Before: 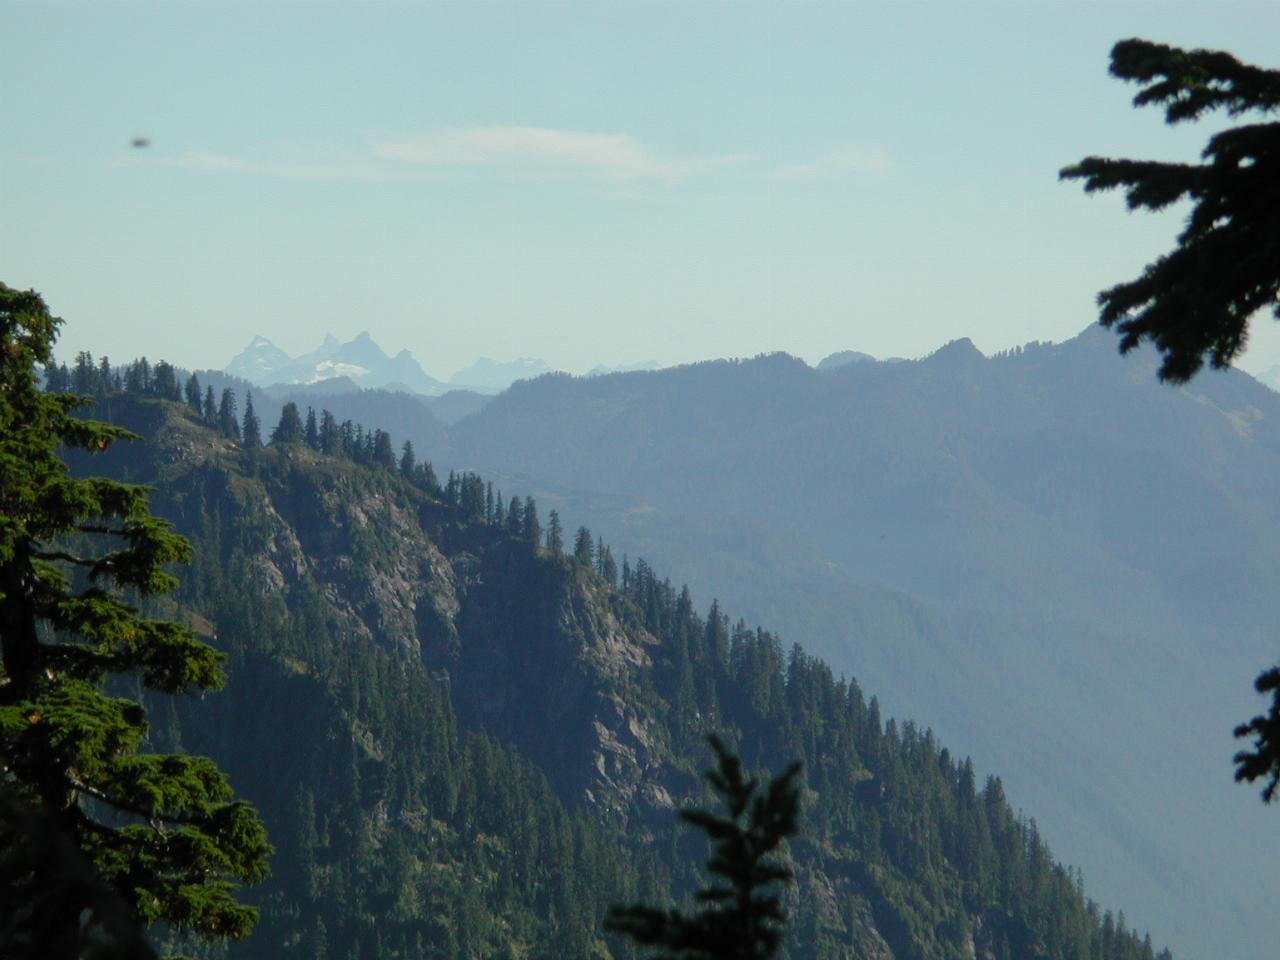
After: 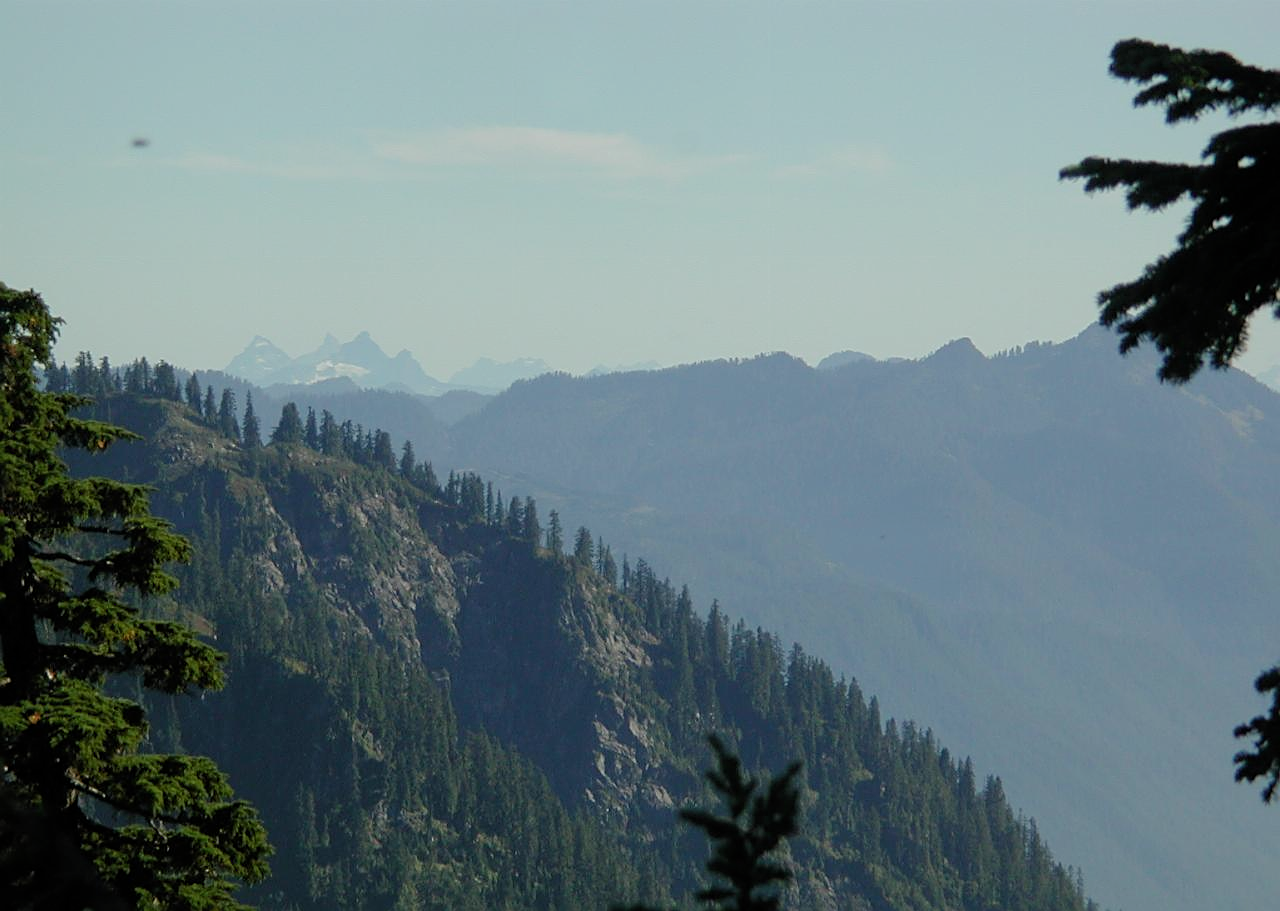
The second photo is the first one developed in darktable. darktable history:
crop and rotate: top 0.003%, bottom 5.093%
filmic rgb: black relative exposure -15.09 EV, white relative exposure 3 EV, threshold 5.95 EV, target black luminance 0%, hardness 9.31, latitude 98.79%, contrast 0.914, shadows ↔ highlights balance 0.642%, enable highlight reconstruction true
sharpen: on, module defaults
